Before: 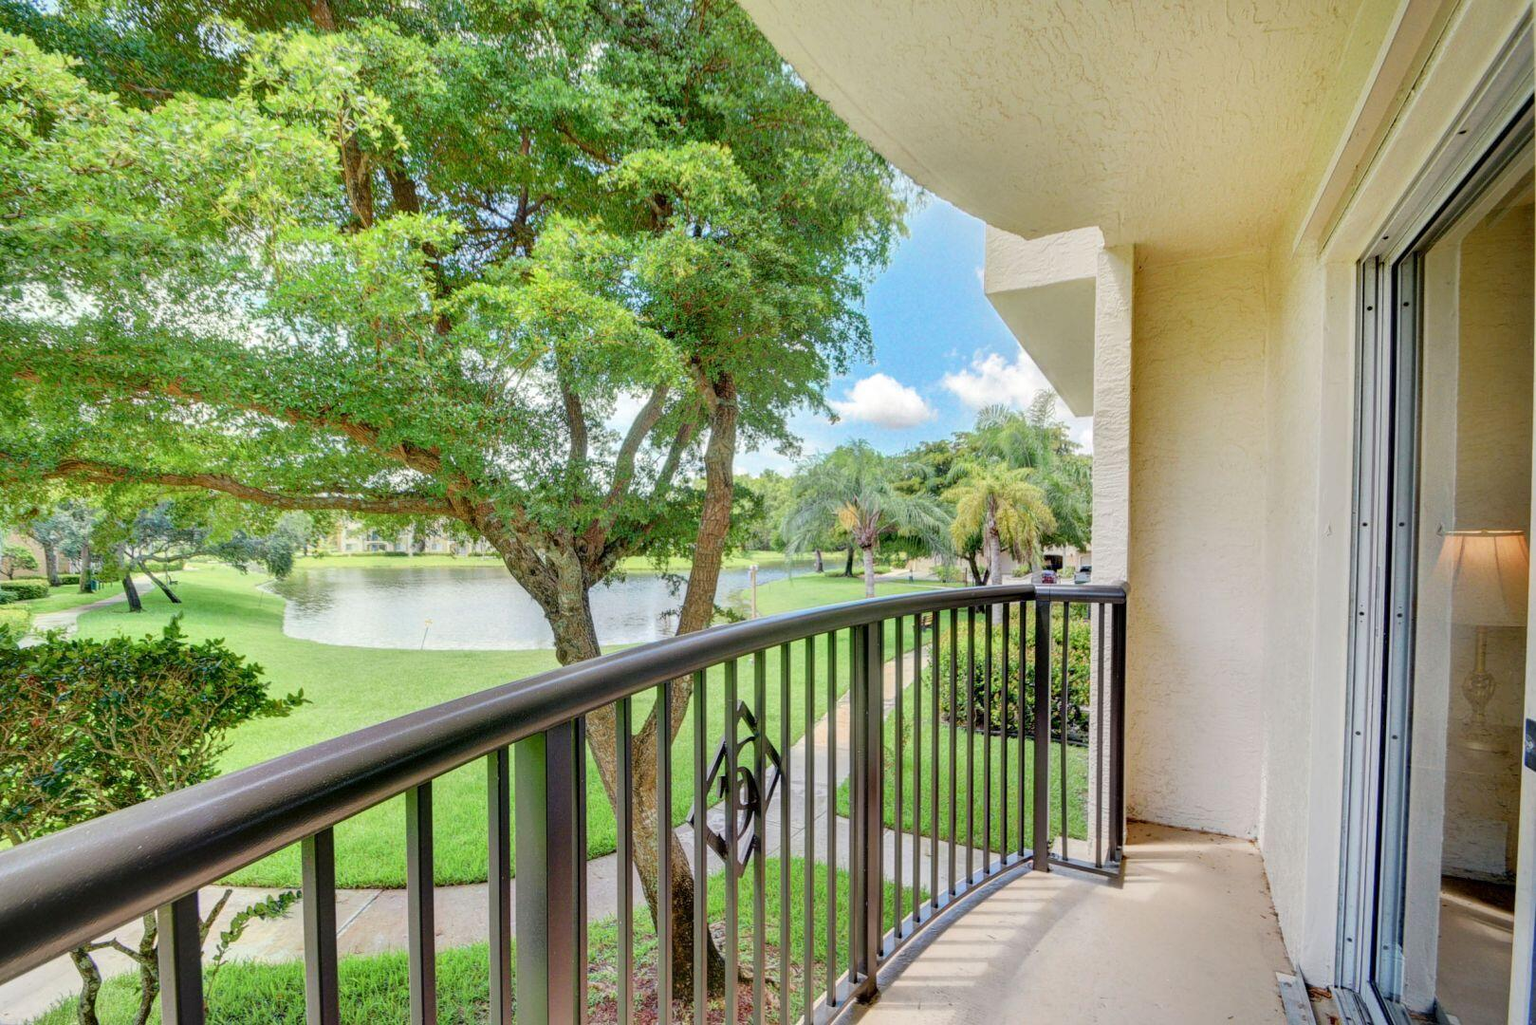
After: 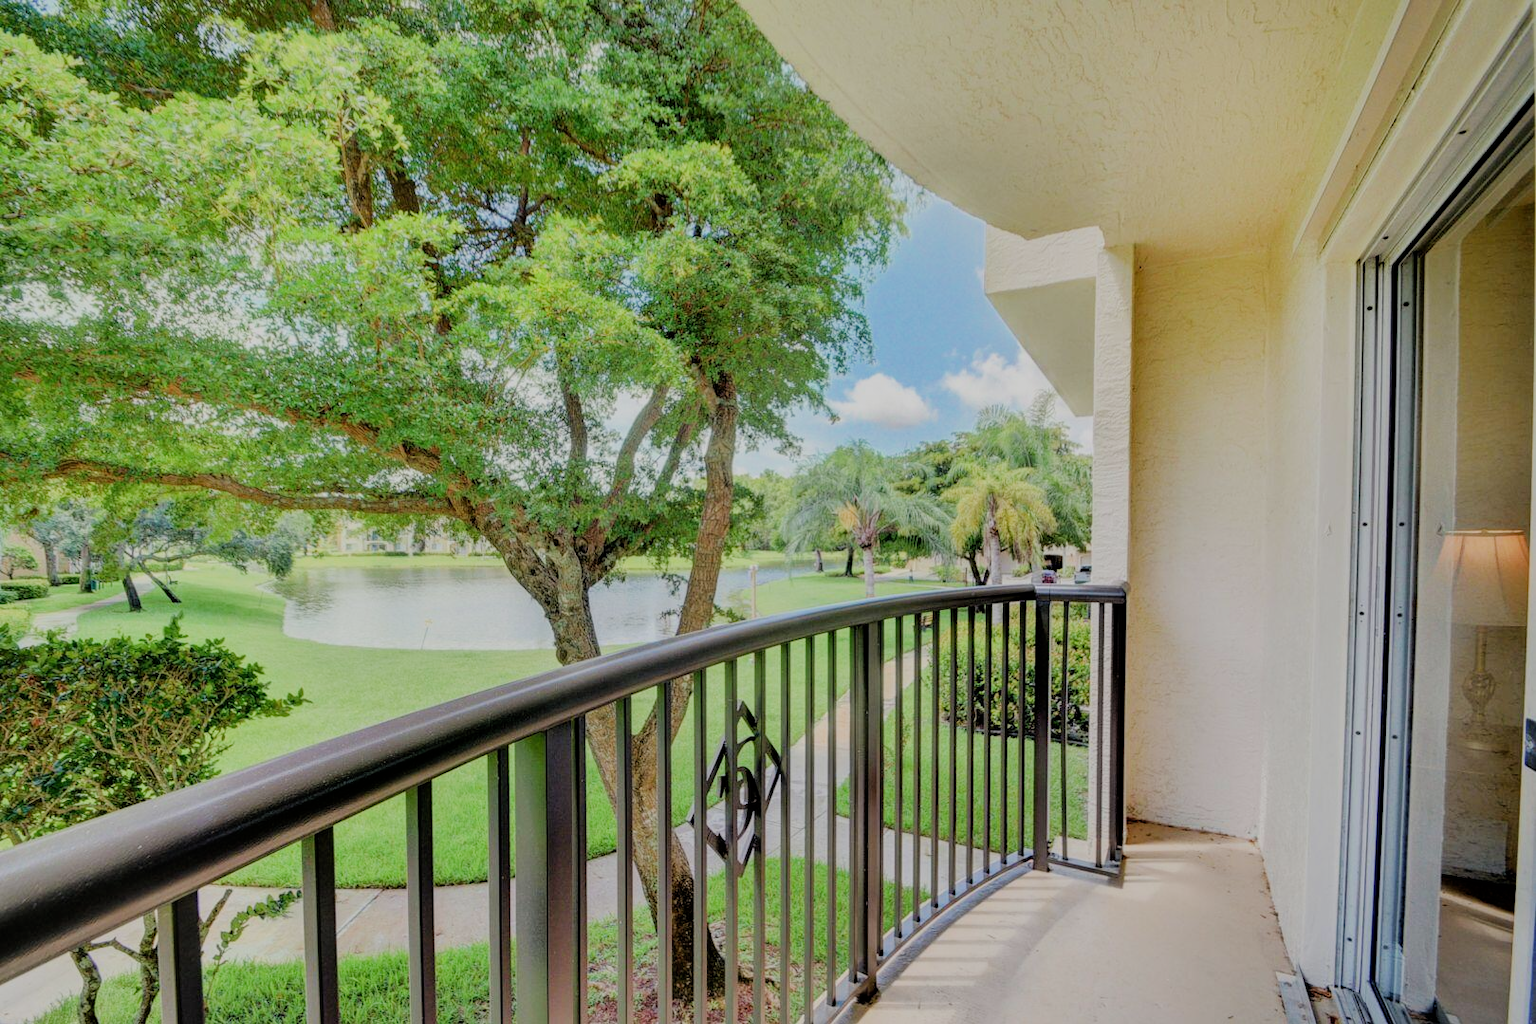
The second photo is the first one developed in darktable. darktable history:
filmic rgb: black relative exposure -6.94 EV, white relative exposure 5.59 EV, hardness 2.85
